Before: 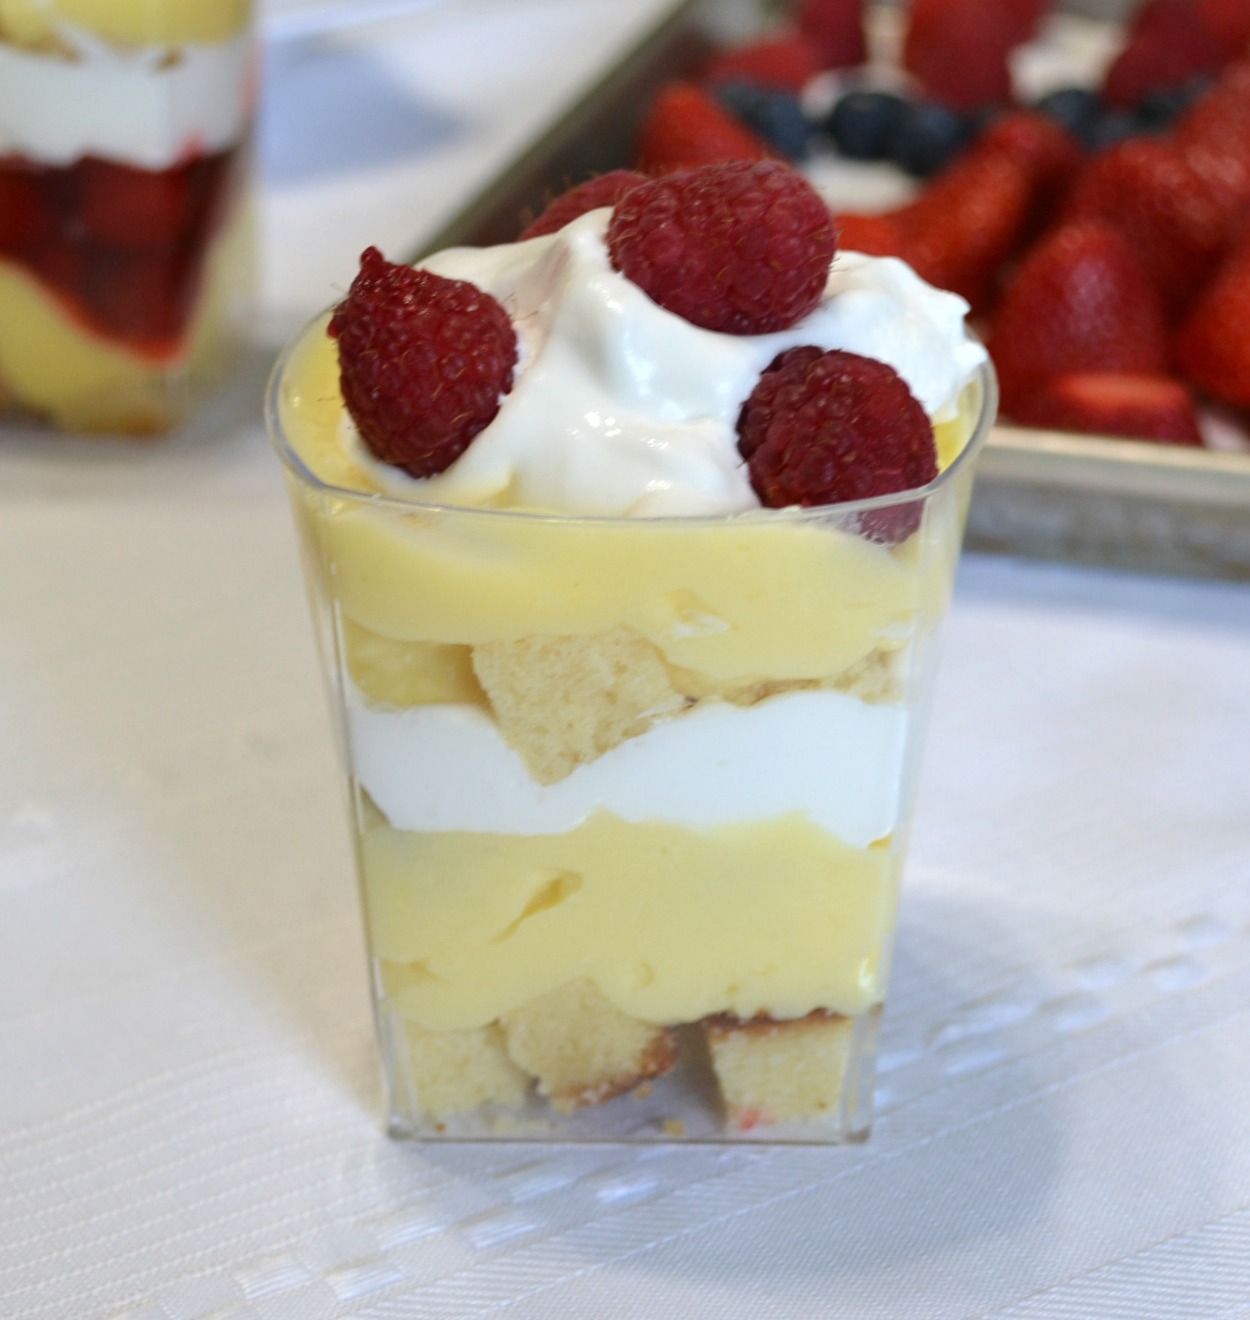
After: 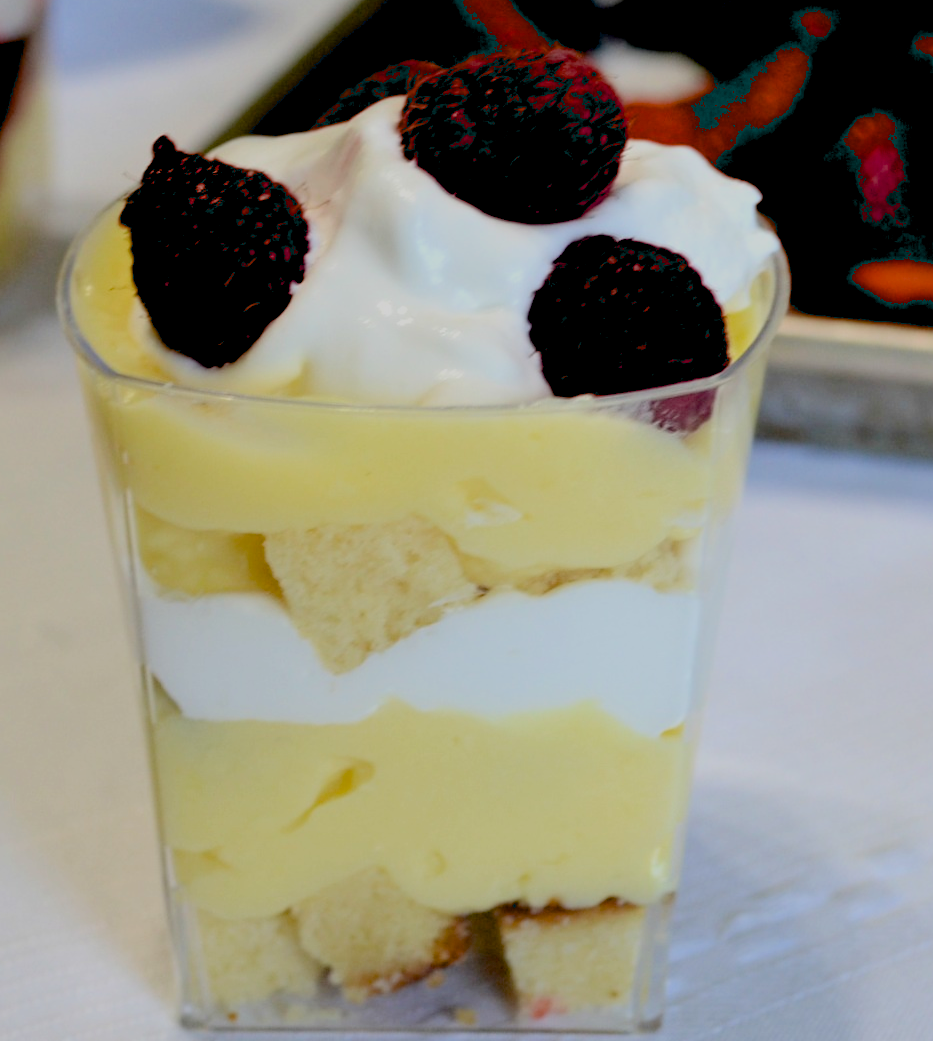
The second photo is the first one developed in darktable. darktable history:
crop: left 16.664%, top 8.452%, right 8.676%, bottom 12.67%
filmic rgb: black relative exposure -16 EV, white relative exposure 6.92 EV, threshold 5.94 EV, hardness 4.71, color science v6 (2022), enable highlight reconstruction true
exposure: black level correction 0.054, exposure -0.031 EV, compensate highlight preservation false
